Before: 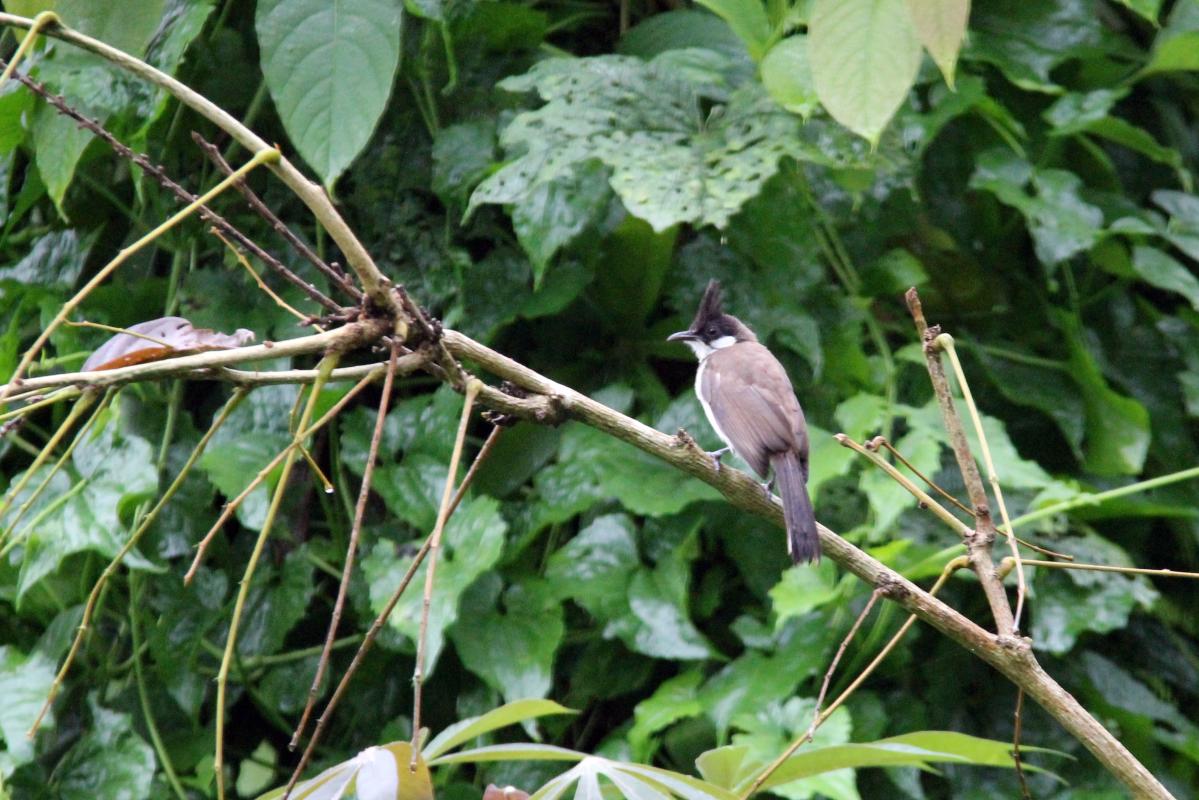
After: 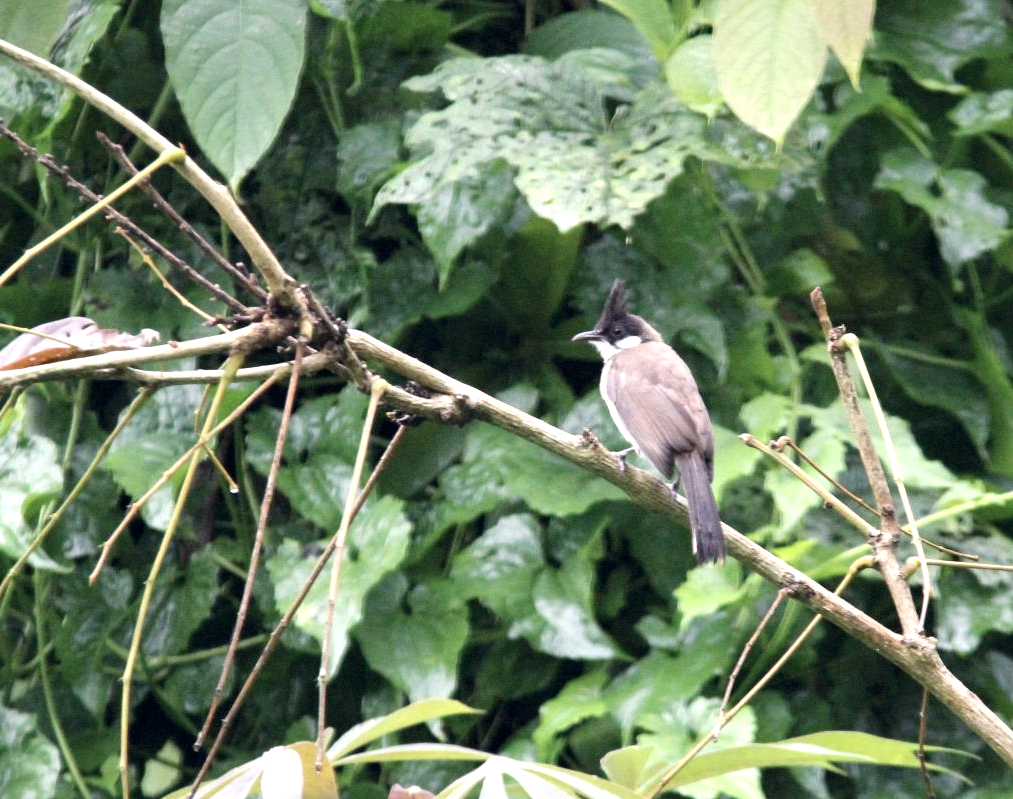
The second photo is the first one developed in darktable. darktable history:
crop: left 7.962%, right 7.516%
contrast brightness saturation: saturation -0.097
color correction: highlights a* 2.89, highlights b* 4.99, shadows a* -2.46, shadows b* -4.91, saturation 0.815
exposure: exposure 0.607 EV, compensate exposure bias true, compensate highlight preservation false
